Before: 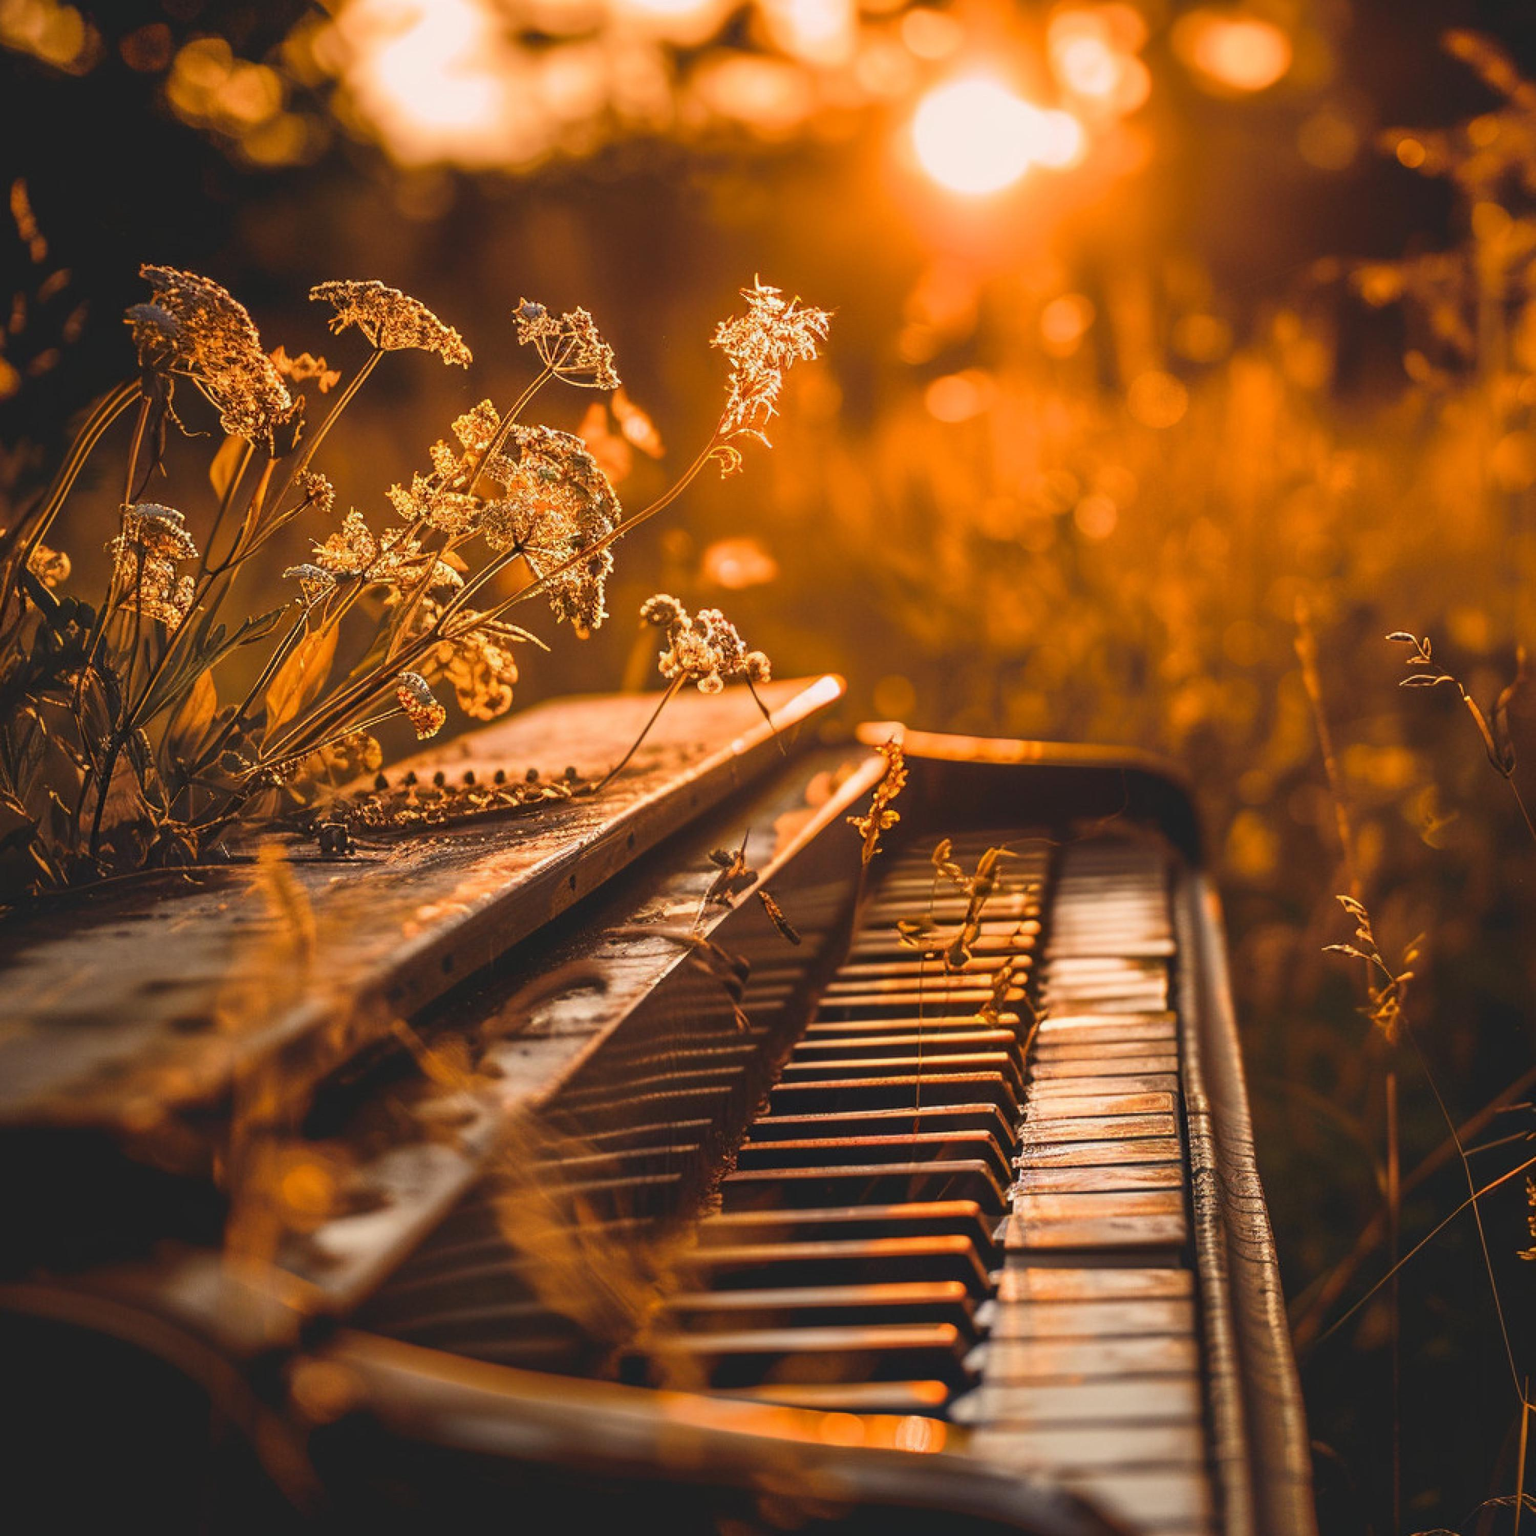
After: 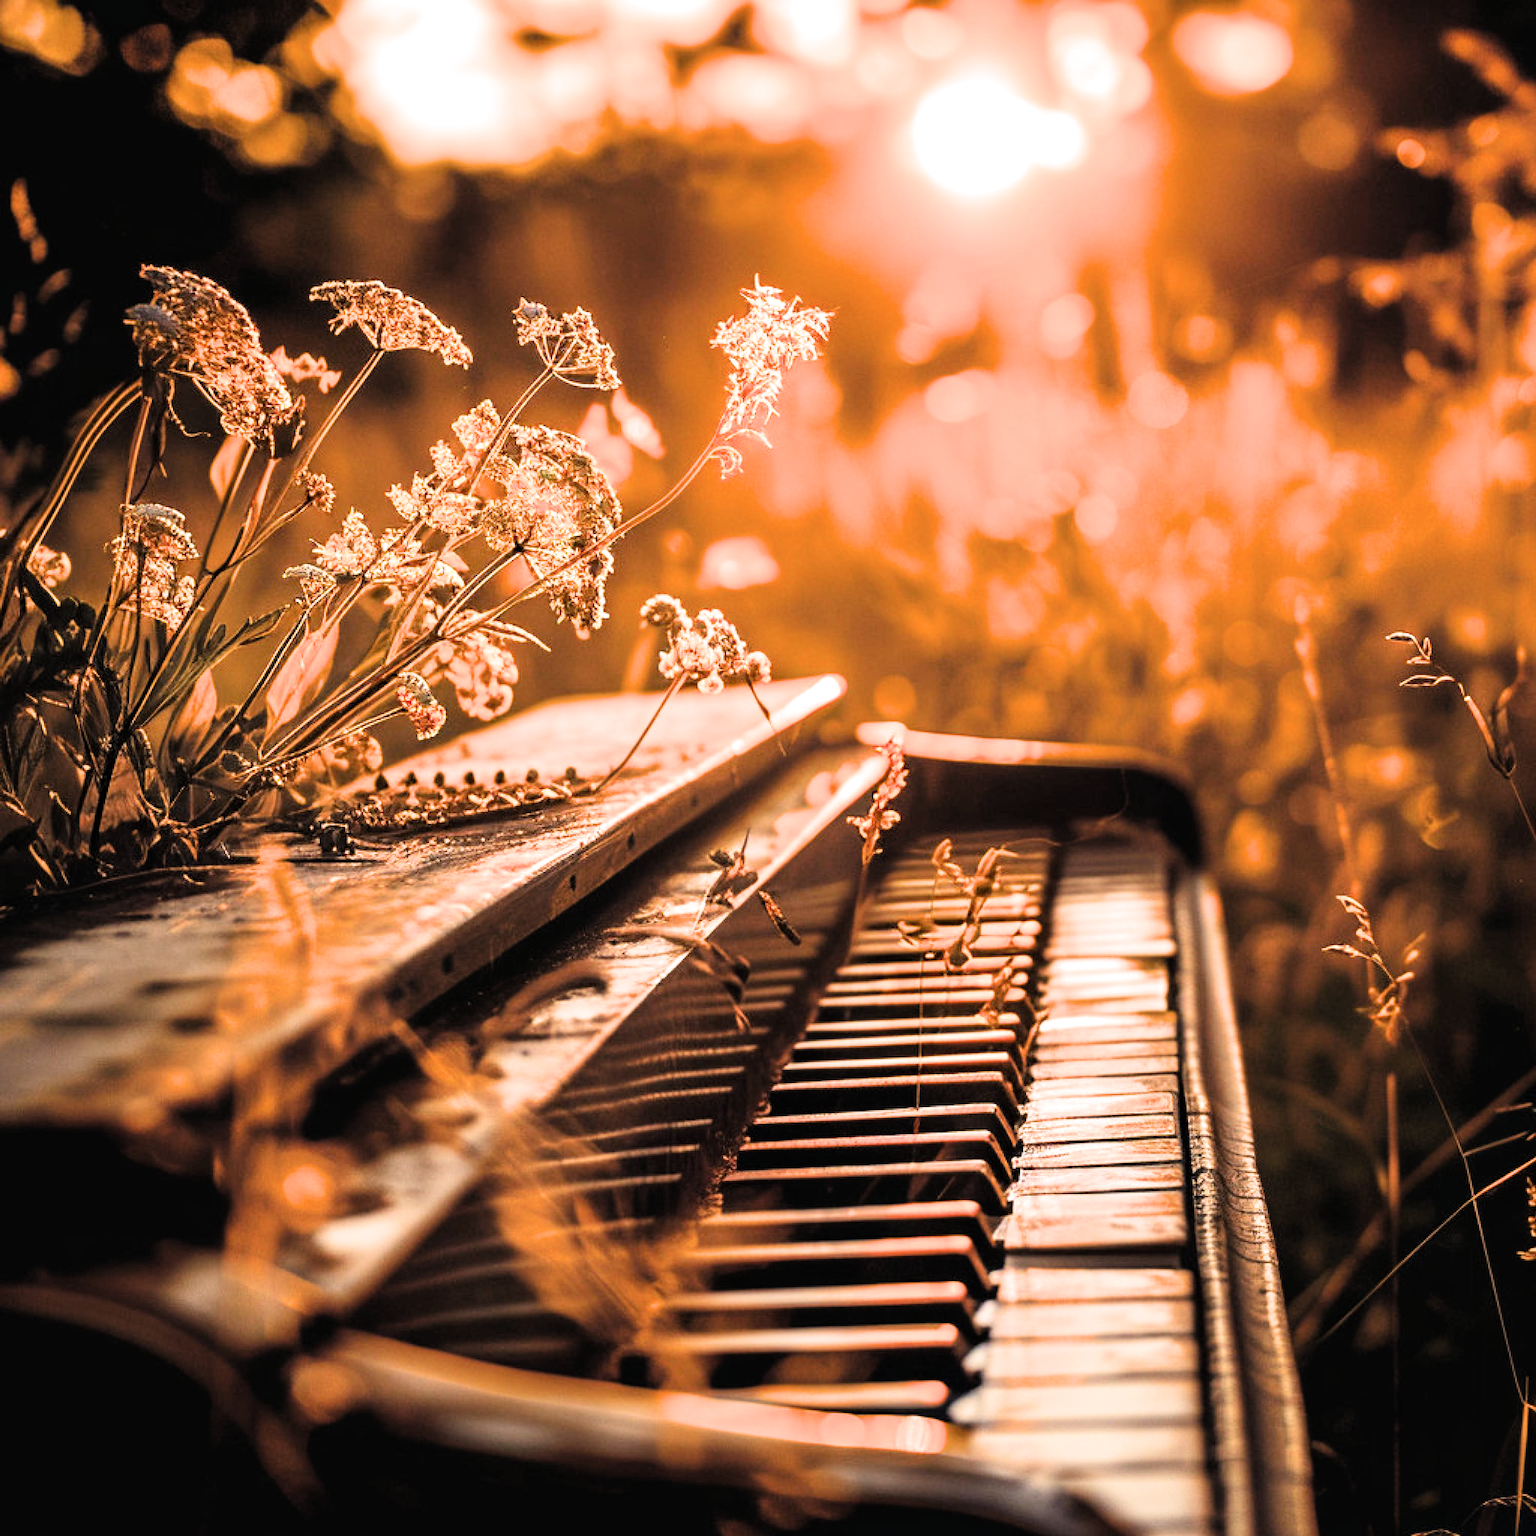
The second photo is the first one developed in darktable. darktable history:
exposure: black level correction 0, exposure 0.936 EV, compensate highlight preservation false
filmic rgb: black relative exposure -4.01 EV, white relative exposure 2.99 EV, hardness 3.02, contrast 1.507
